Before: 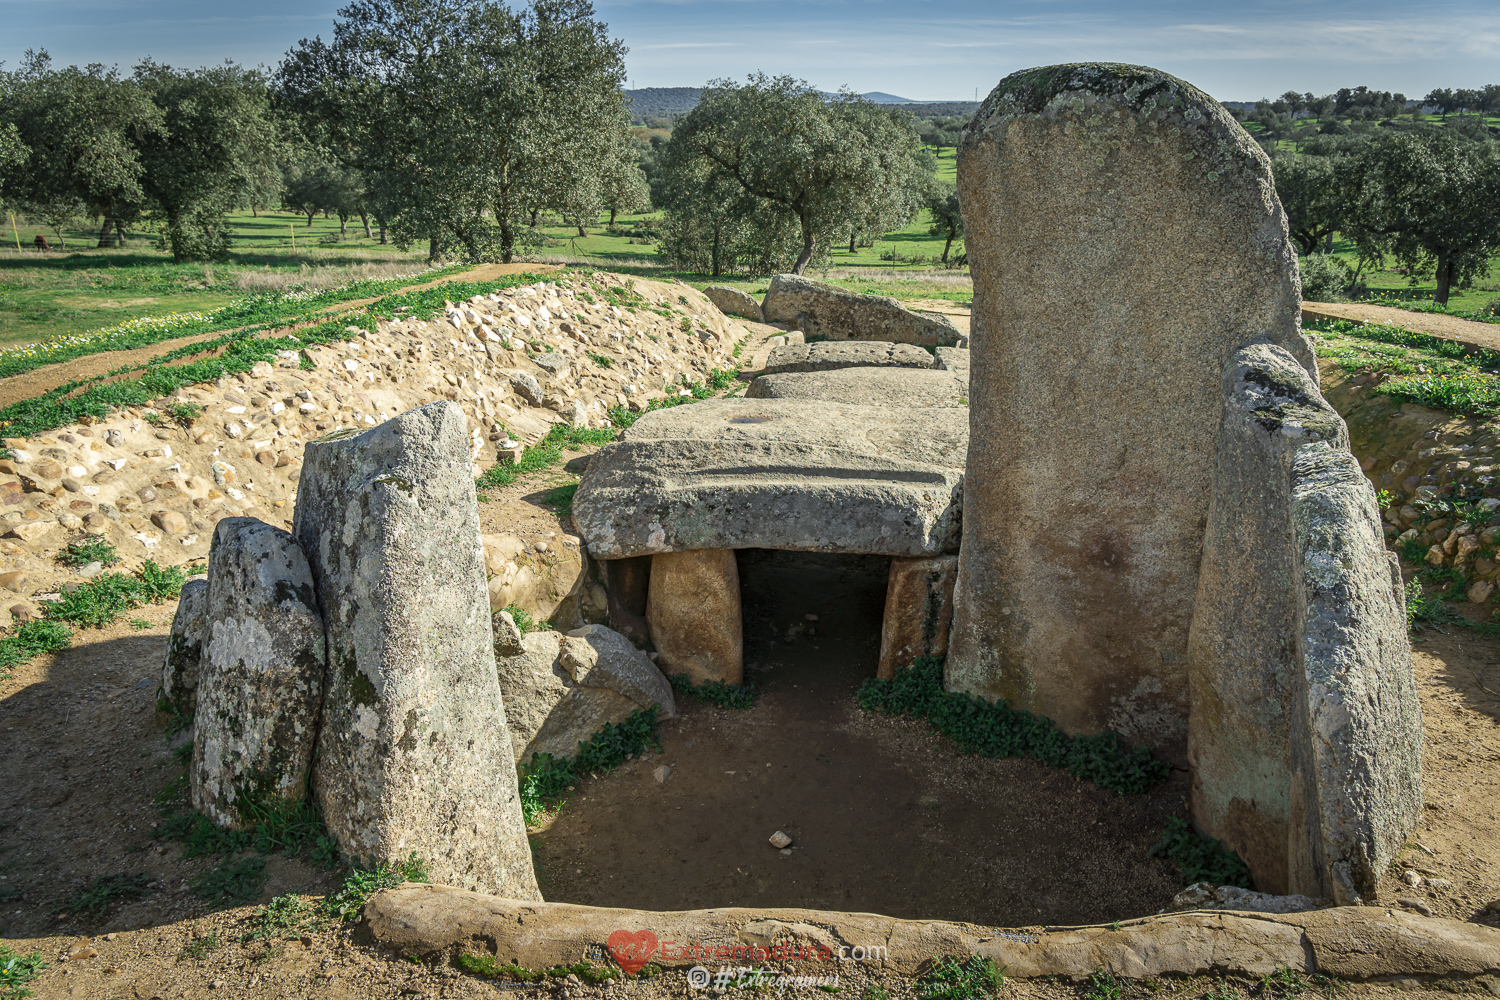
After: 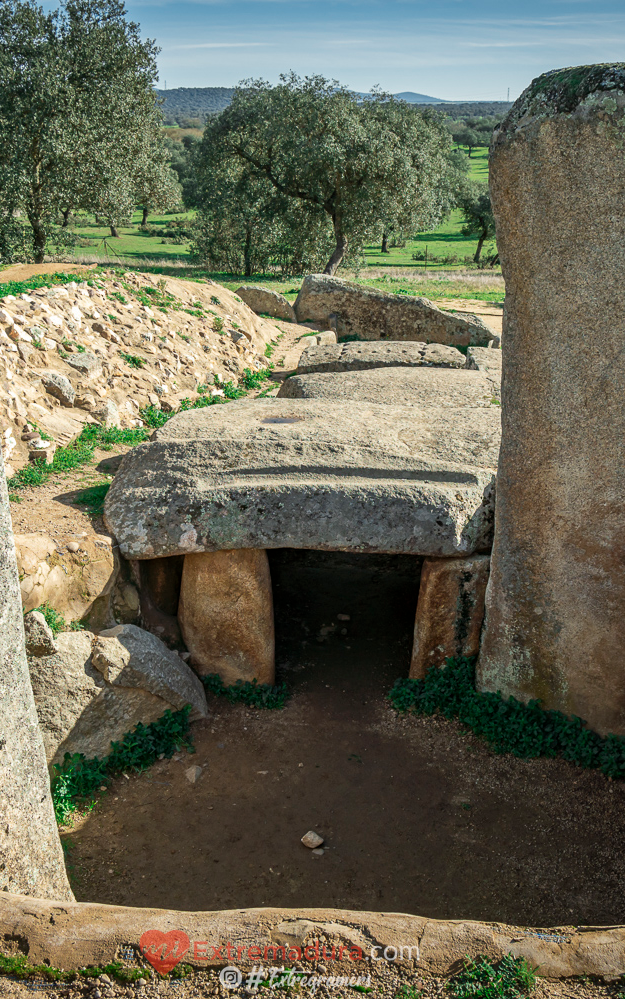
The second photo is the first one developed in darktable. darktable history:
crop: left 31.229%, right 27.105%
contrast brightness saturation: saturation -0.05
